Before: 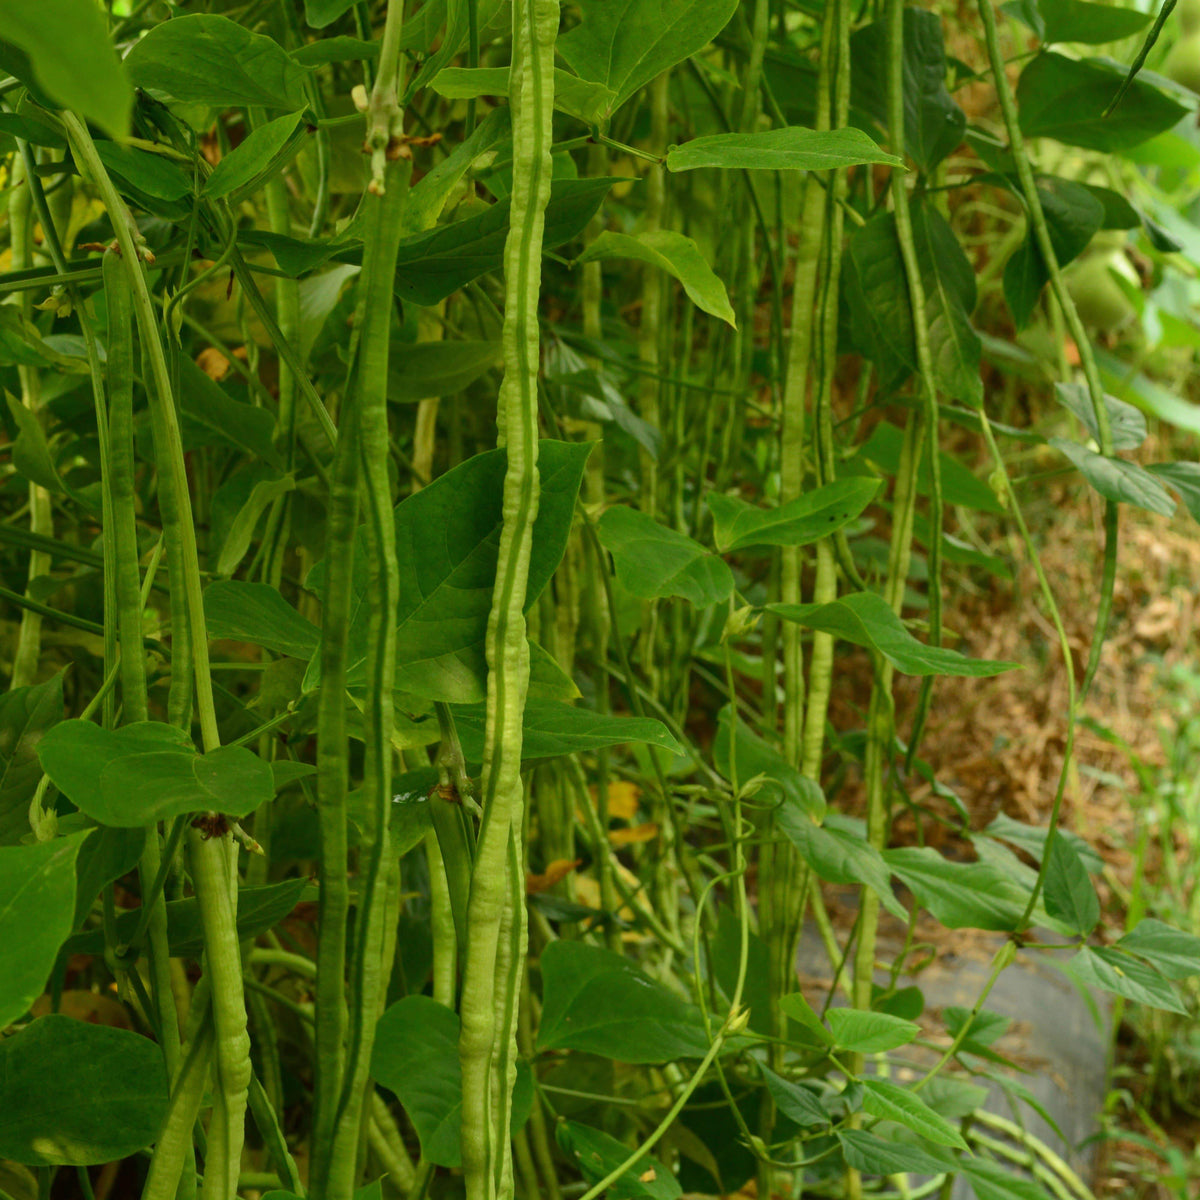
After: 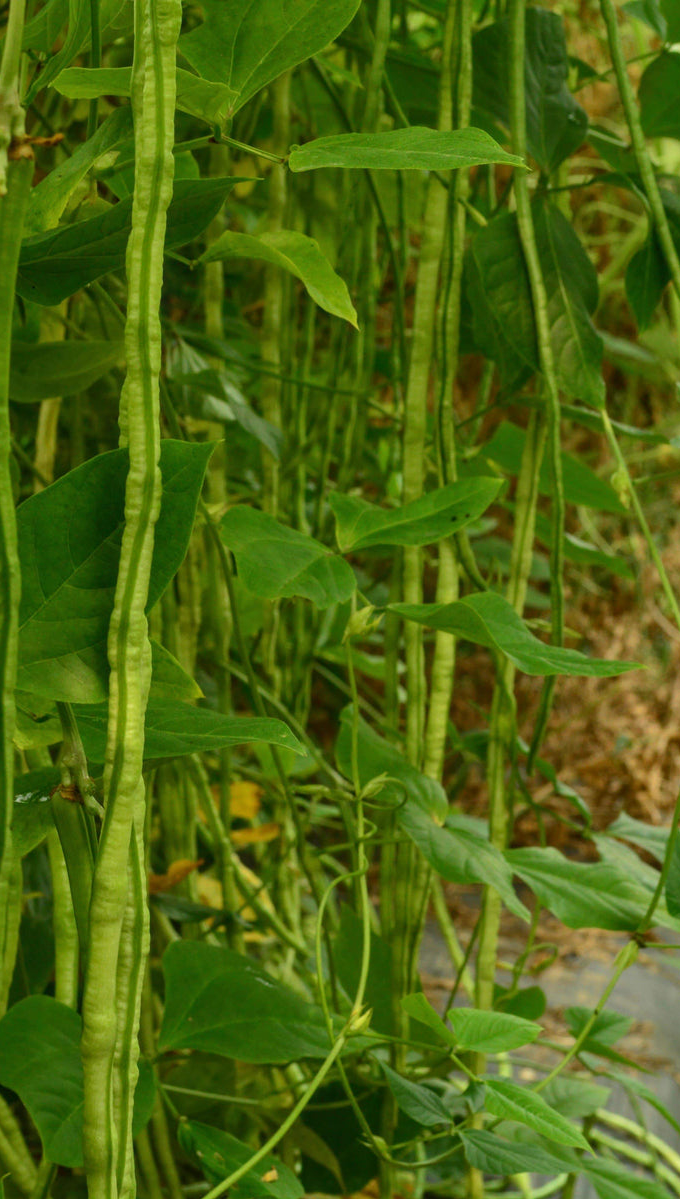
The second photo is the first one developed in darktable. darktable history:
crop: left 31.552%, top 0.018%, right 11.702%
local contrast: detail 109%
